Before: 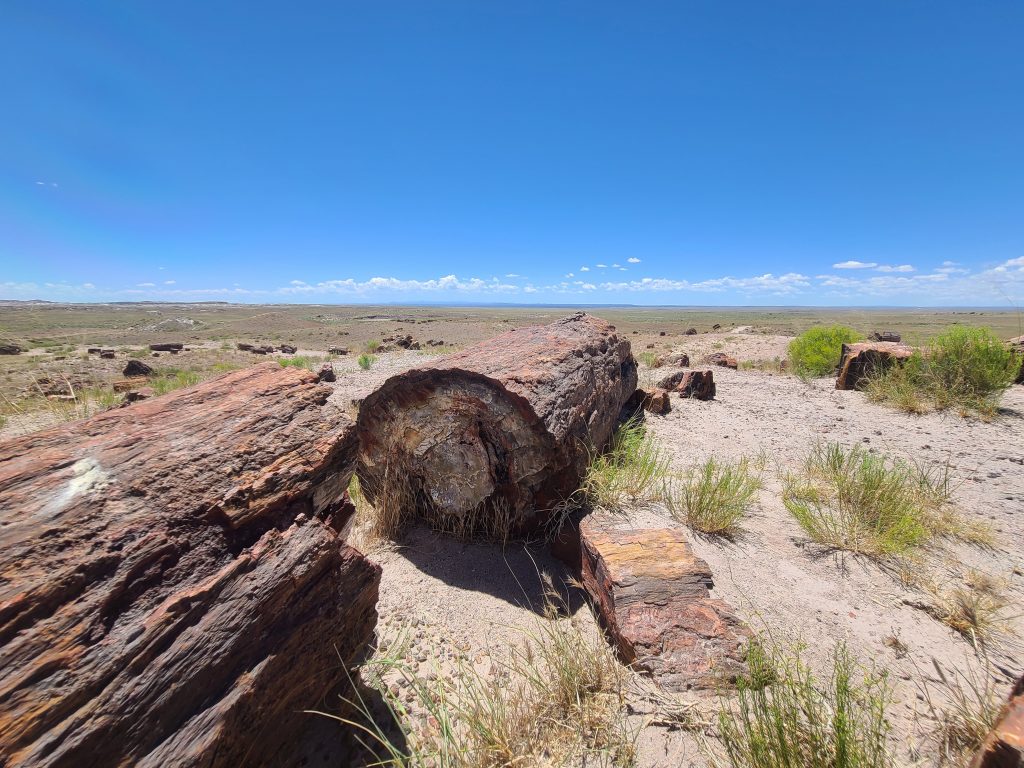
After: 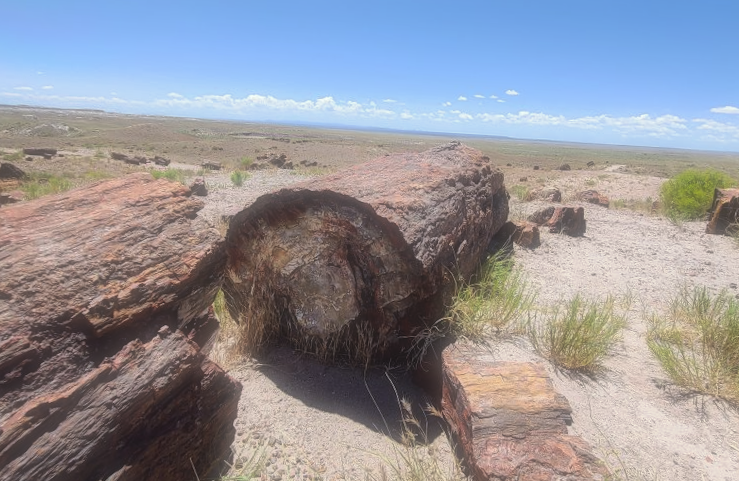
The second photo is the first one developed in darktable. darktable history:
crop and rotate: angle -3.37°, left 9.79%, top 20.73%, right 12.42%, bottom 11.82%
local contrast: detail 110%
soften: size 60.24%, saturation 65.46%, brightness 0.506 EV, mix 25.7%
split-toning: shadows › saturation 0.61, highlights › saturation 0.58, balance -28.74, compress 87.36%
